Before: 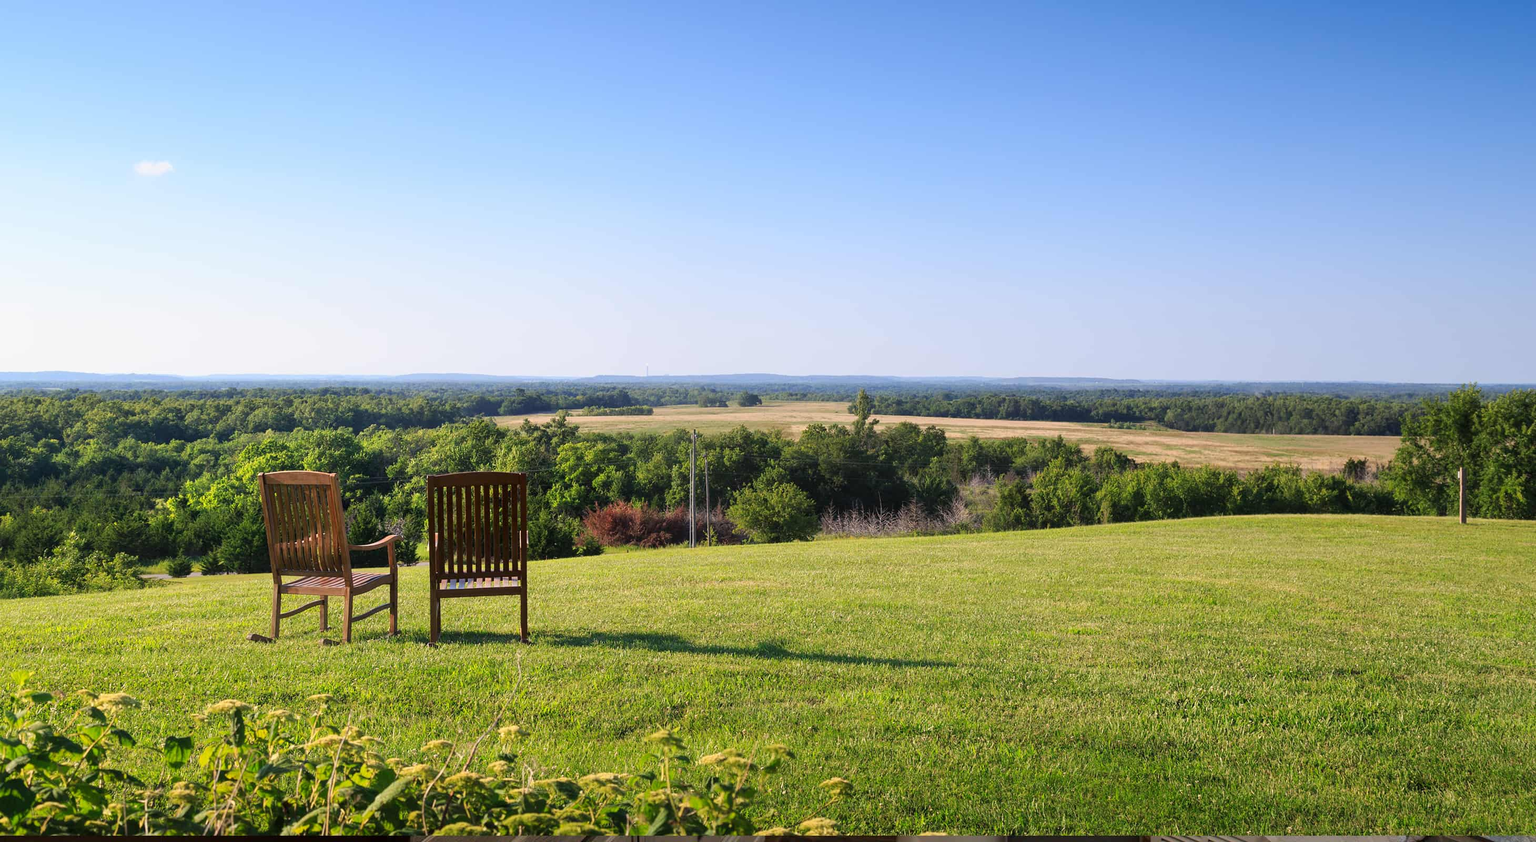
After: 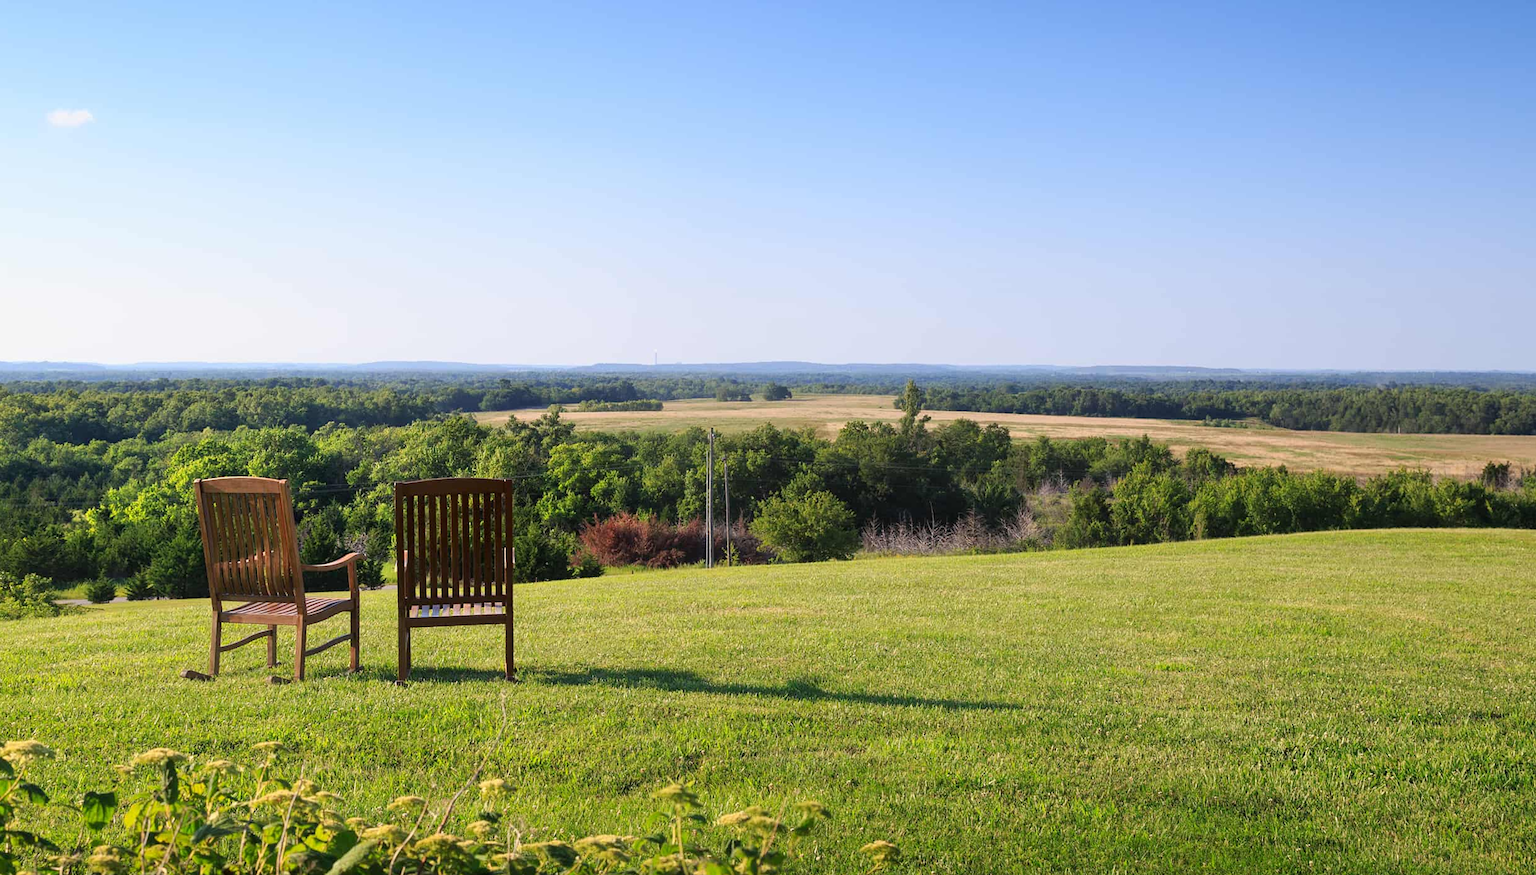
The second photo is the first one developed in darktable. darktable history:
crop: left 6.166%, top 8.202%, right 9.539%, bottom 4.119%
